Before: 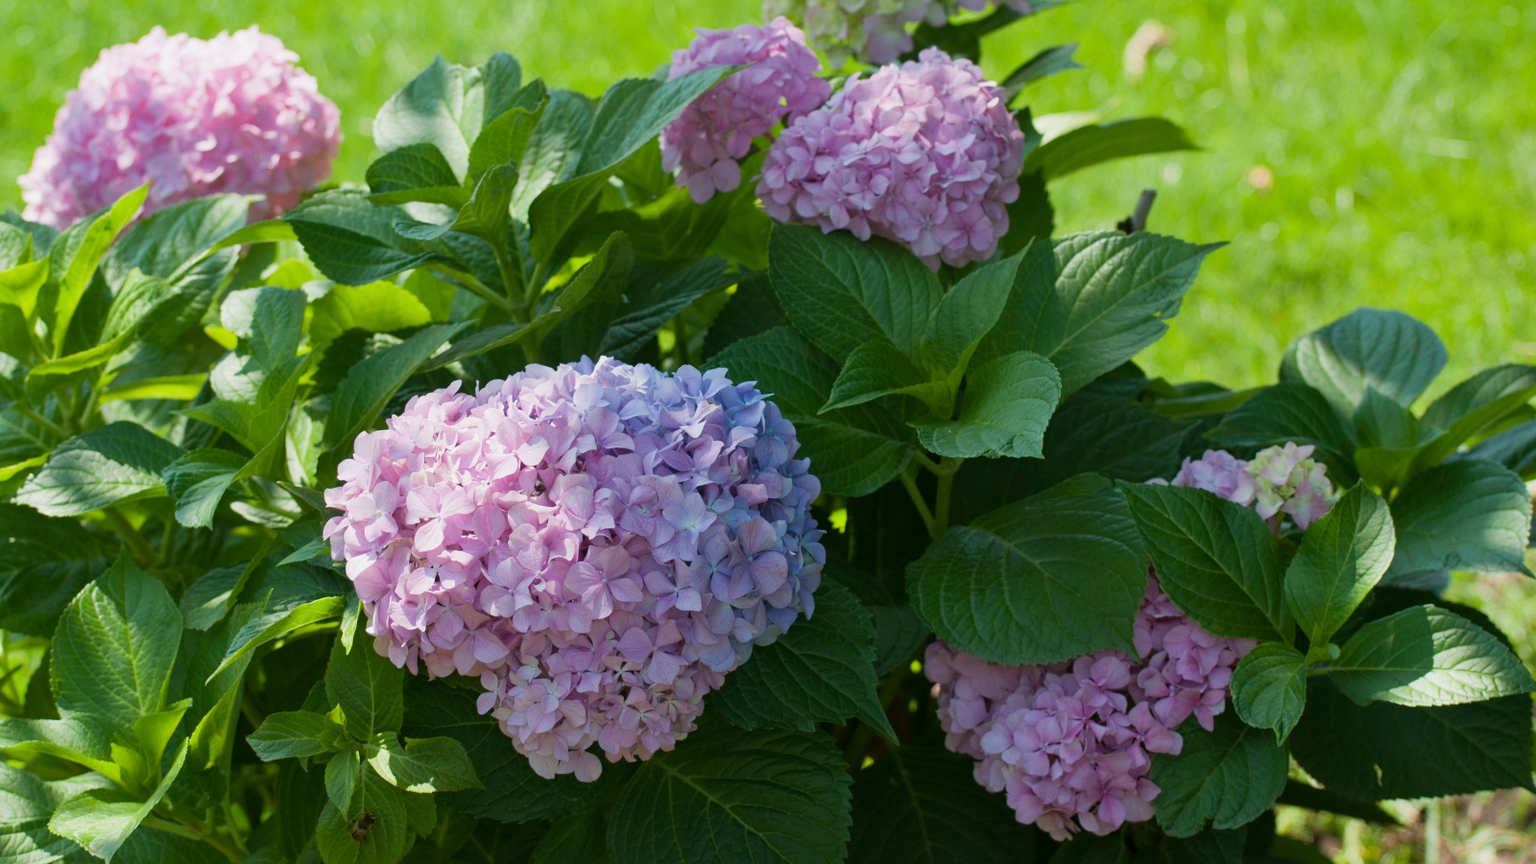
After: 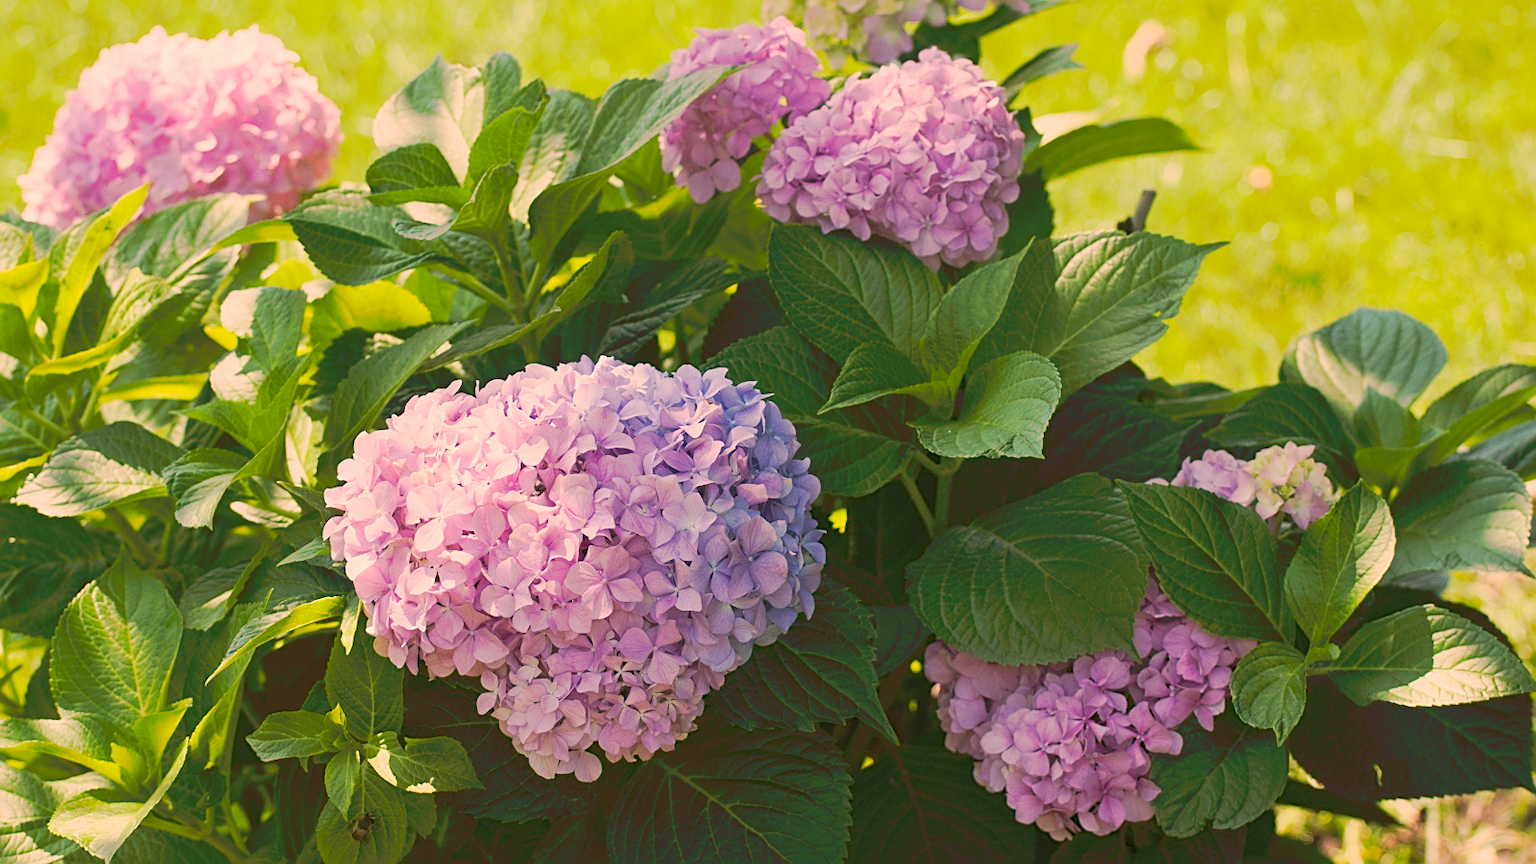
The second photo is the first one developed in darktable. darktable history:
color correction: highlights a* 17.88, highlights b* 18.79
tone curve: curves: ch0 [(0, 0) (0.003, 0.055) (0.011, 0.111) (0.025, 0.126) (0.044, 0.169) (0.069, 0.215) (0.1, 0.199) (0.136, 0.207) (0.177, 0.259) (0.224, 0.327) (0.277, 0.361) (0.335, 0.431) (0.399, 0.501) (0.468, 0.589) (0.543, 0.683) (0.623, 0.73) (0.709, 0.796) (0.801, 0.863) (0.898, 0.921) (1, 1)], preserve colors none
sharpen: on, module defaults
